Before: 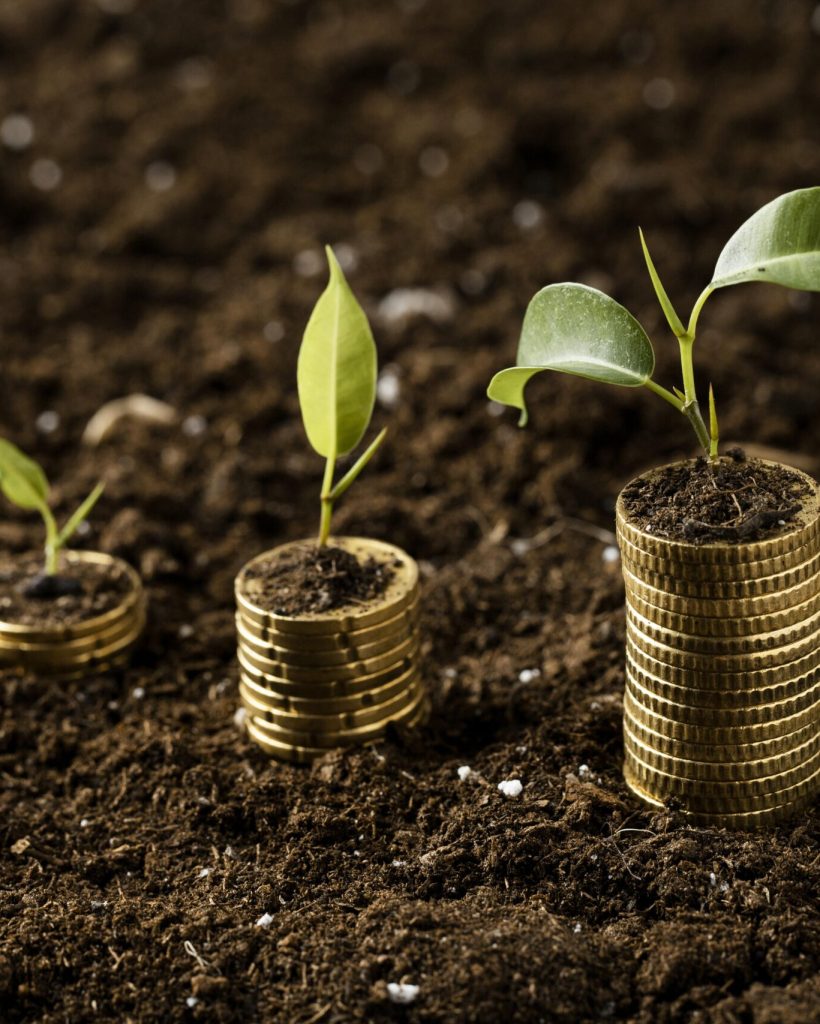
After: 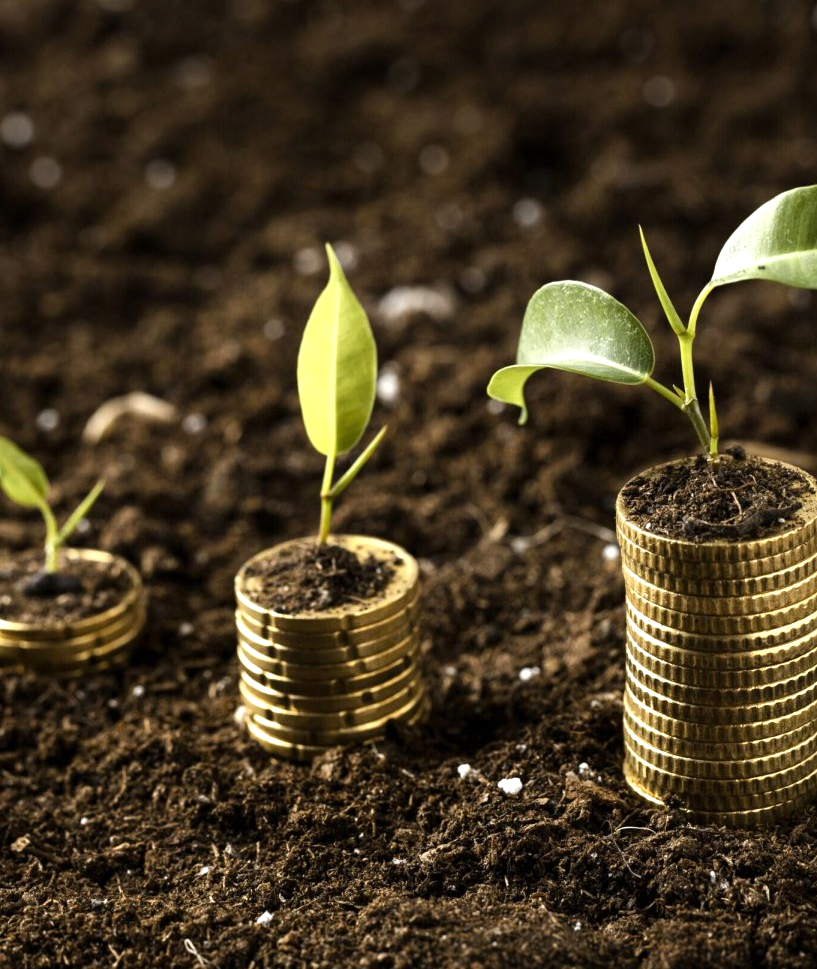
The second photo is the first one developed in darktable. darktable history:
tone equalizer: -8 EV -0.725 EV, -7 EV -0.717 EV, -6 EV -0.566 EV, -5 EV -0.421 EV, -3 EV 0.401 EV, -2 EV 0.6 EV, -1 EV 0.701 EV, +0 EV 0.754 EV, smoothing diameter 24.93%, edges refinement/feathering 6.74, preserve details guided filter
crop: top 0.258%, right 0.254%, bottom 5.051%
